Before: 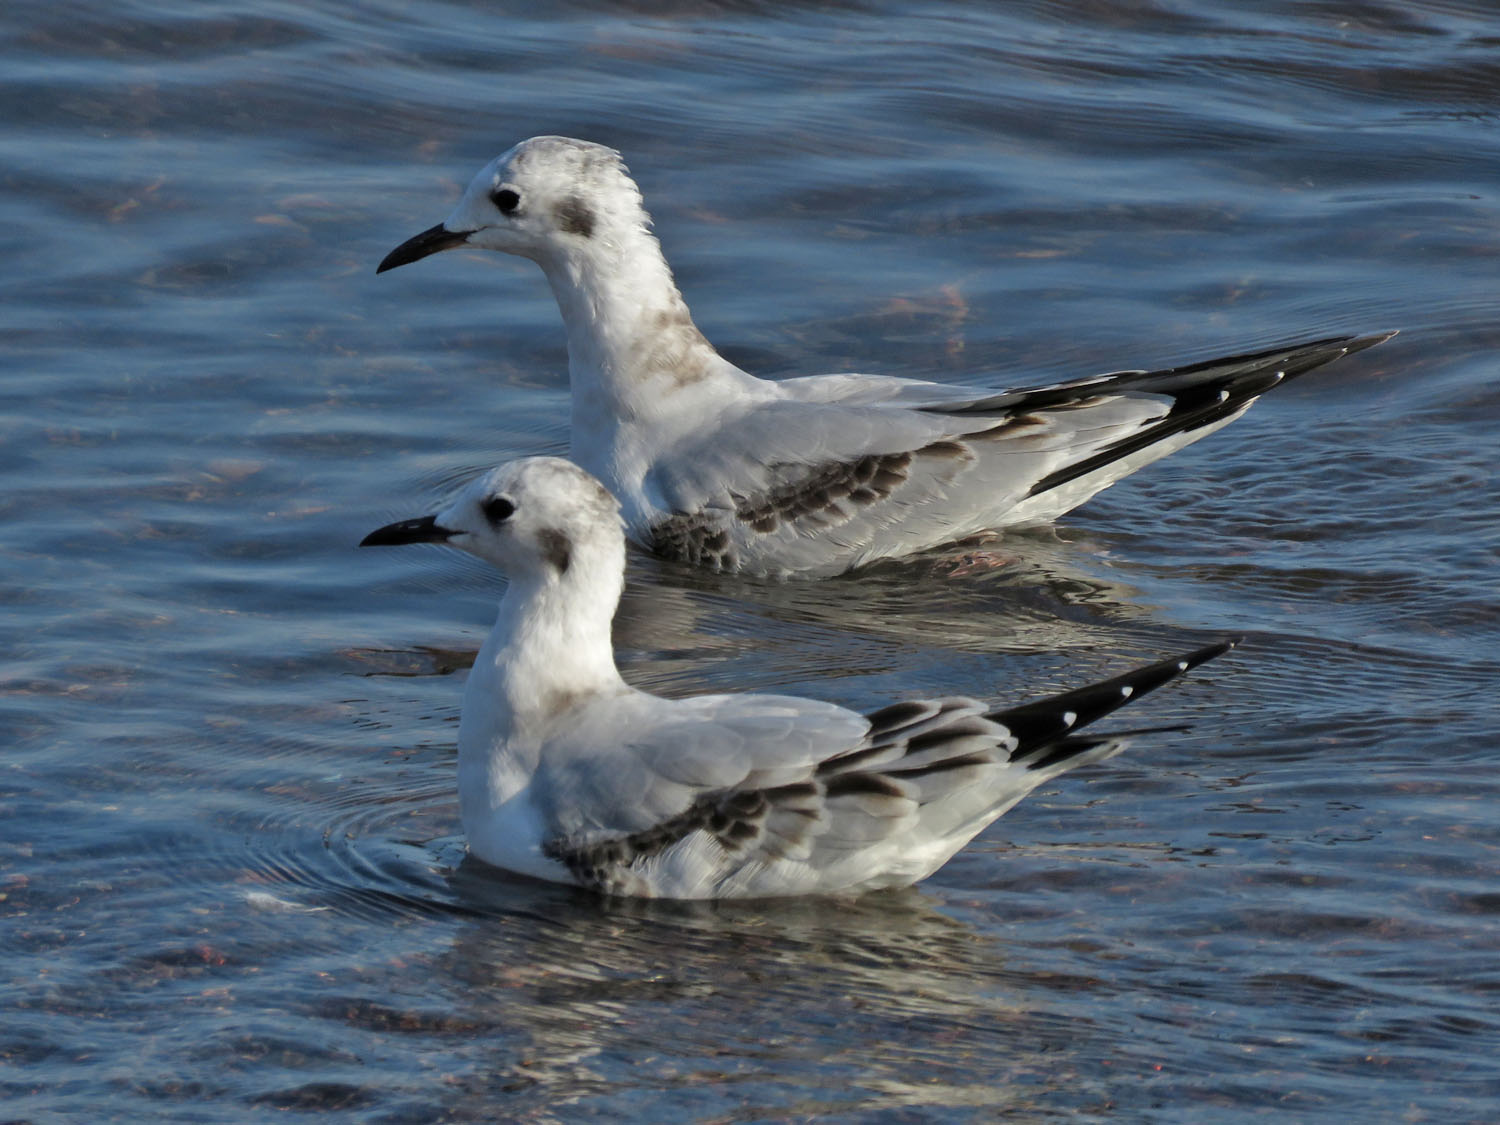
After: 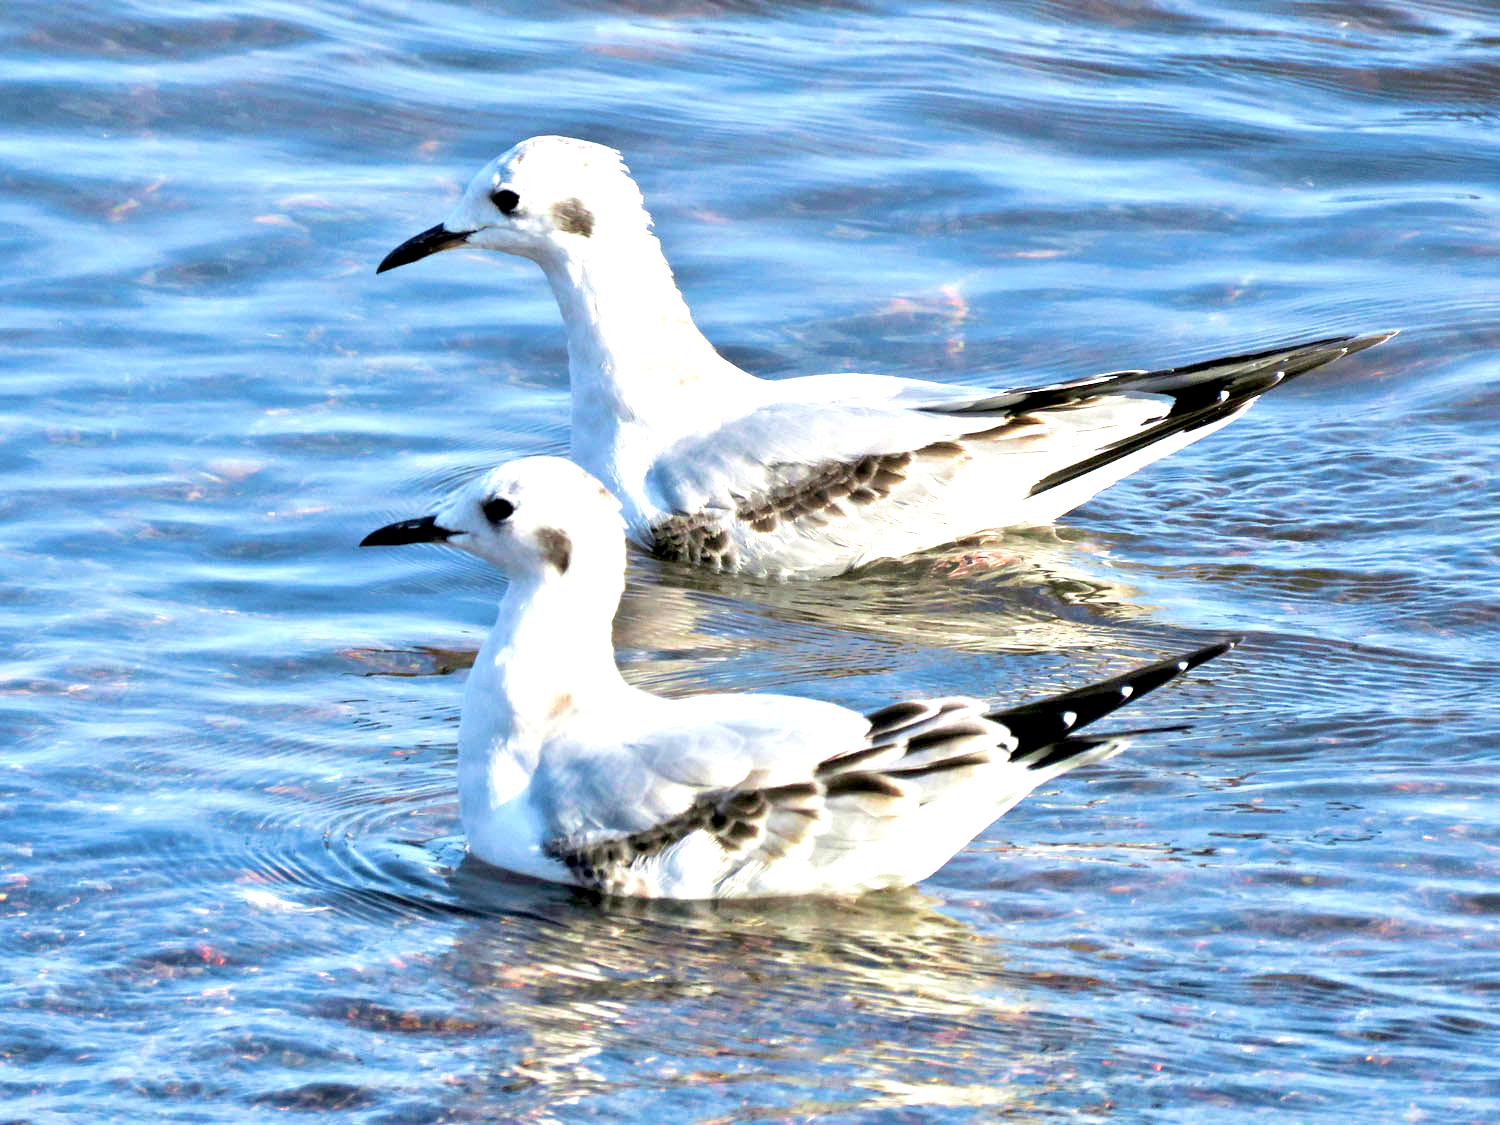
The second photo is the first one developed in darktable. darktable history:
exposure: black level correction 0.005, exposure 2.084 EV, compensate highlight preservation false
velvia: strength 45%
